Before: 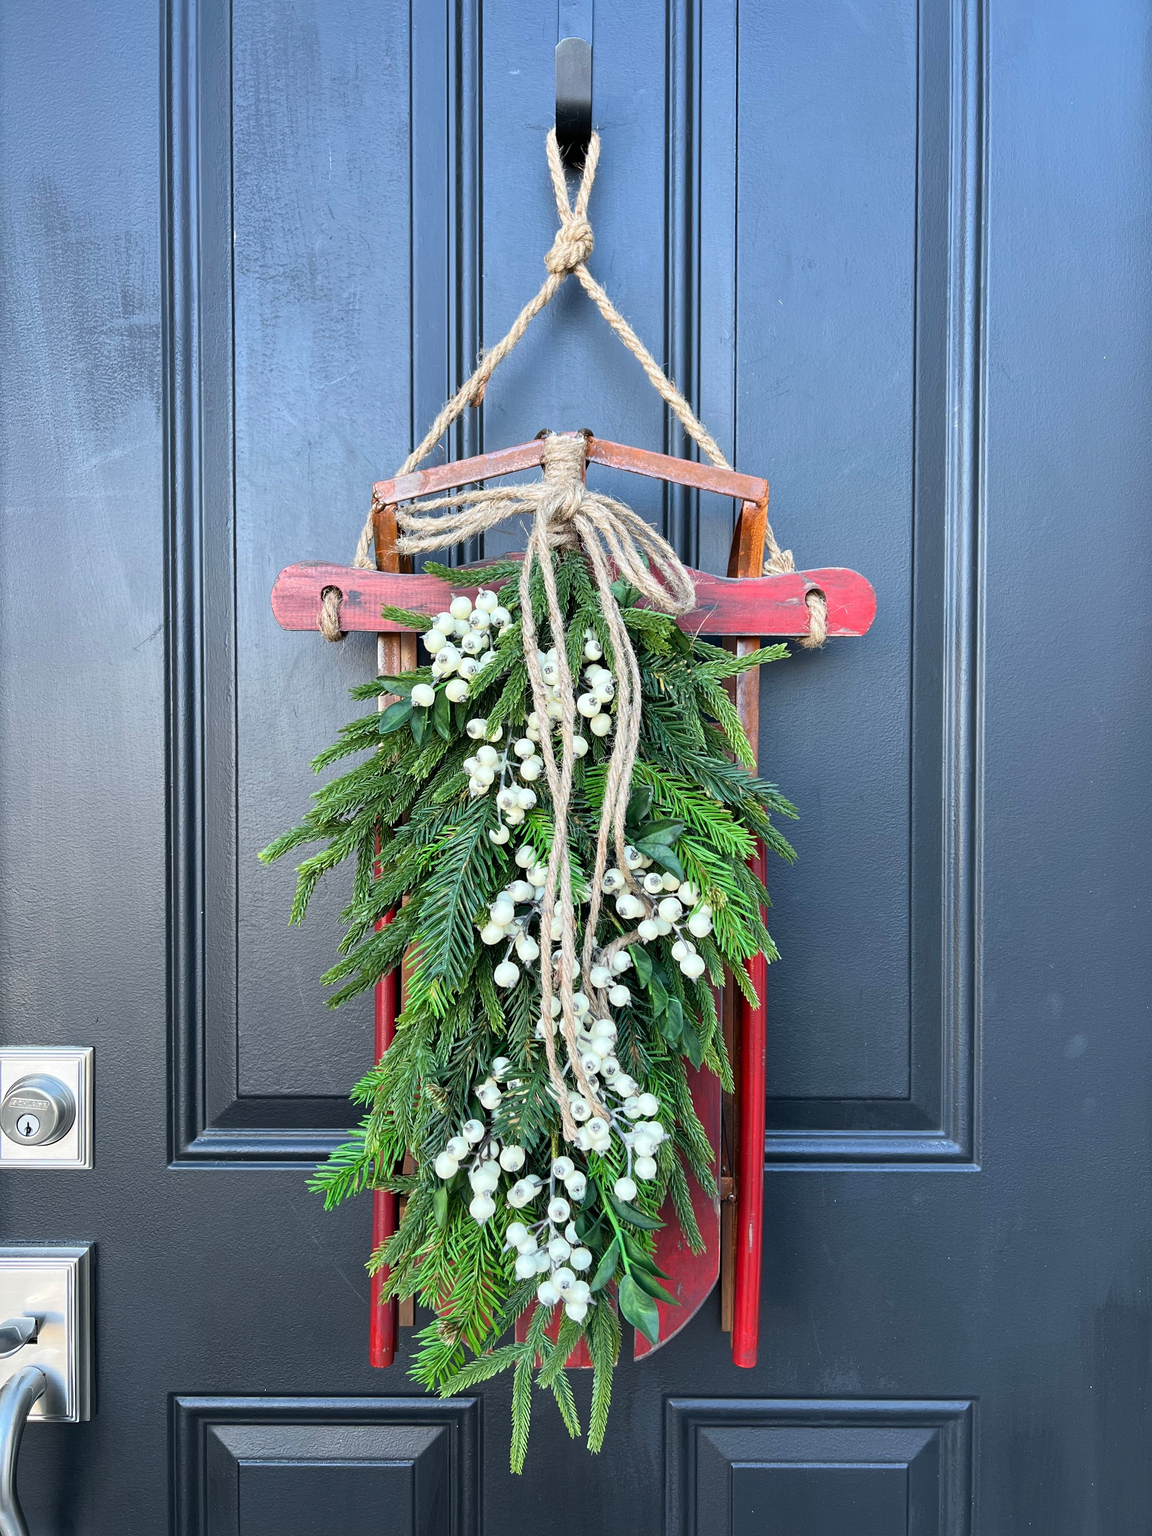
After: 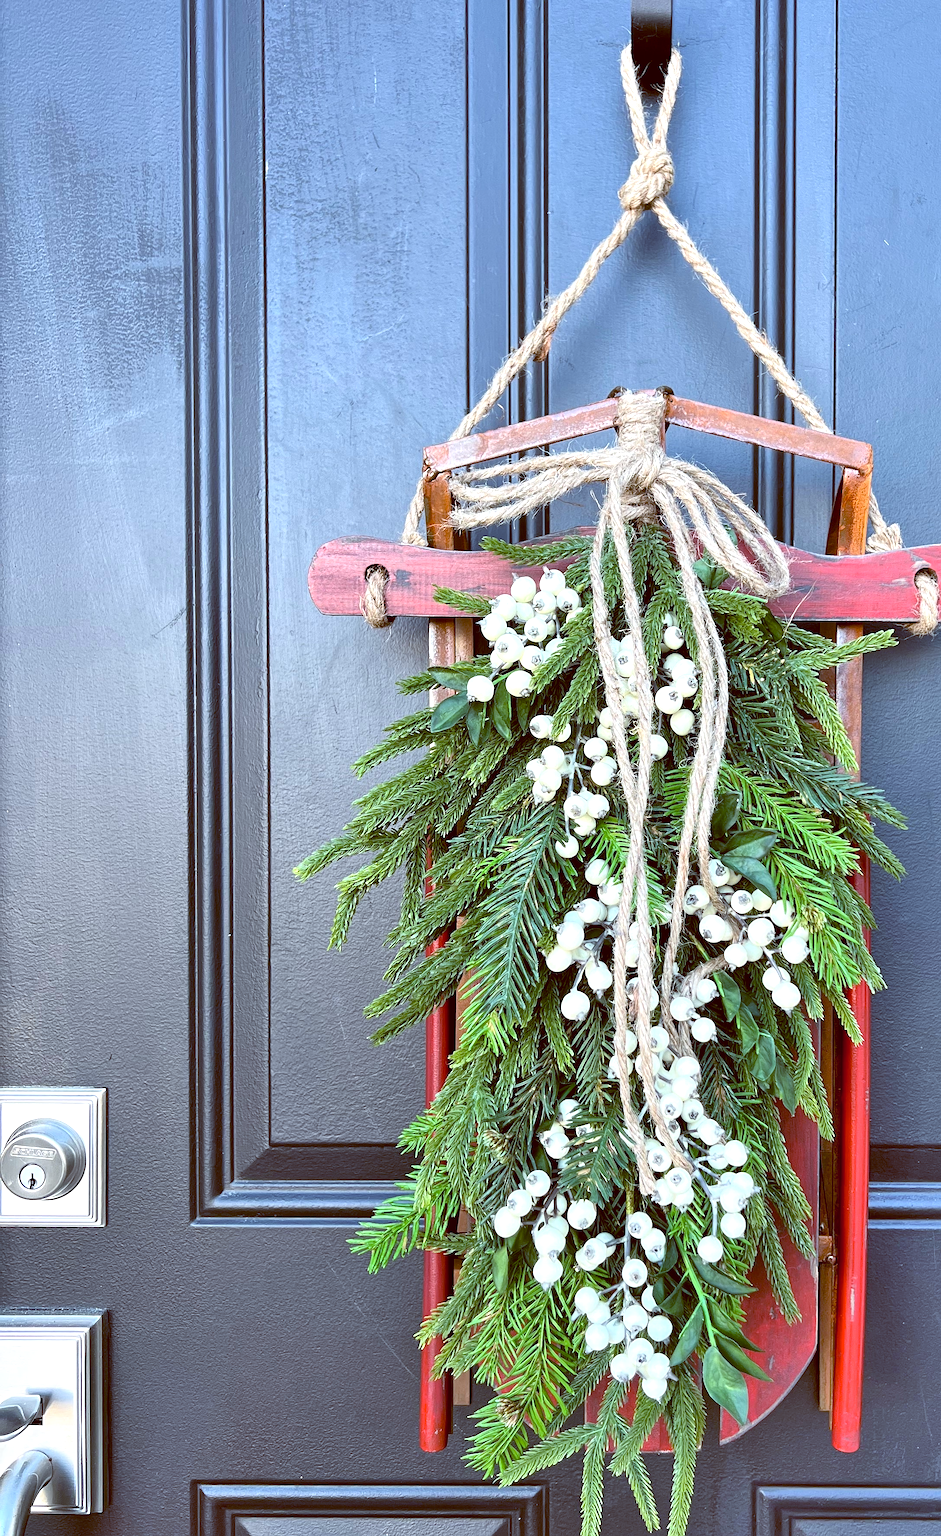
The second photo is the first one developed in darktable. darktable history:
crop: top 5.803%, right 27.864%, bottom 5.804%
color balance: lift [1, 1.015, 1.004, 0.985], gamma [1, 0.958, 0.971, 1.042], gain [1, 0.956, 0.977, 1.044]
sharpen: radius 1
shadows and highlights: radius 110.86, shadows 51.09, white point adjustment 9.16, highlights -4.17, highlights color adjustment 32.2%, soften with gaussian
